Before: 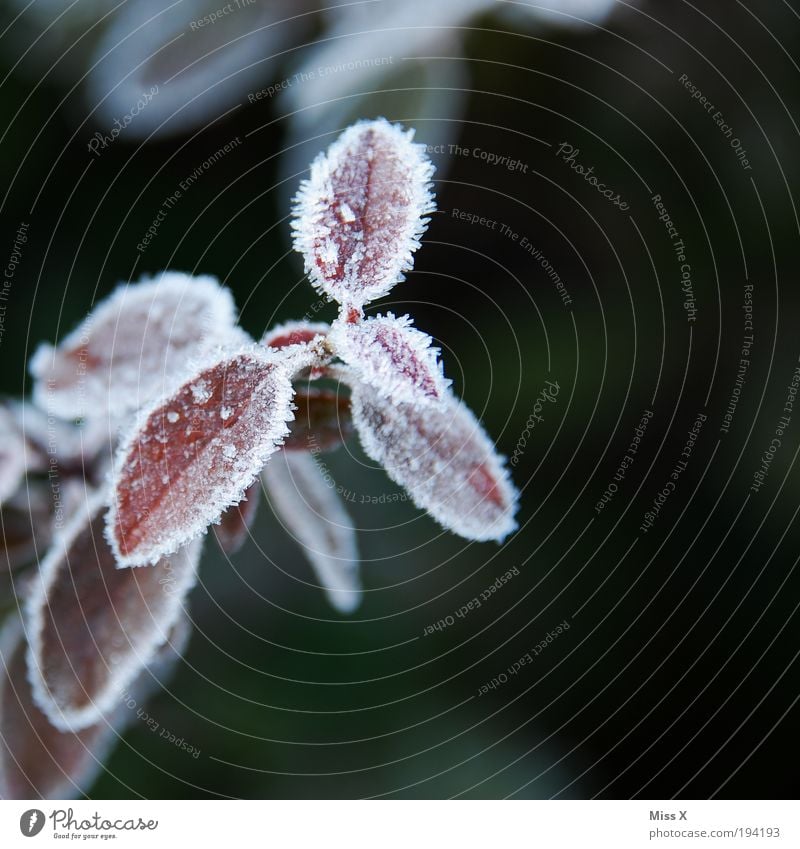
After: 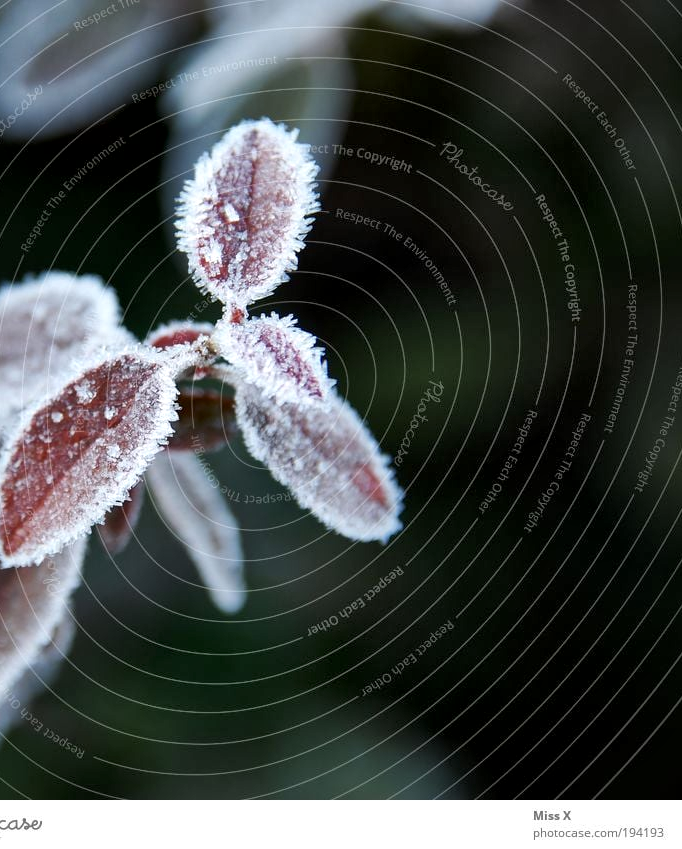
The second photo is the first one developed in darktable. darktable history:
local contrast: mode bilateral grid, contrast 21, coarseness 50, detail 171%, midtone range 0.2
crop and rotate: left 14.698%
